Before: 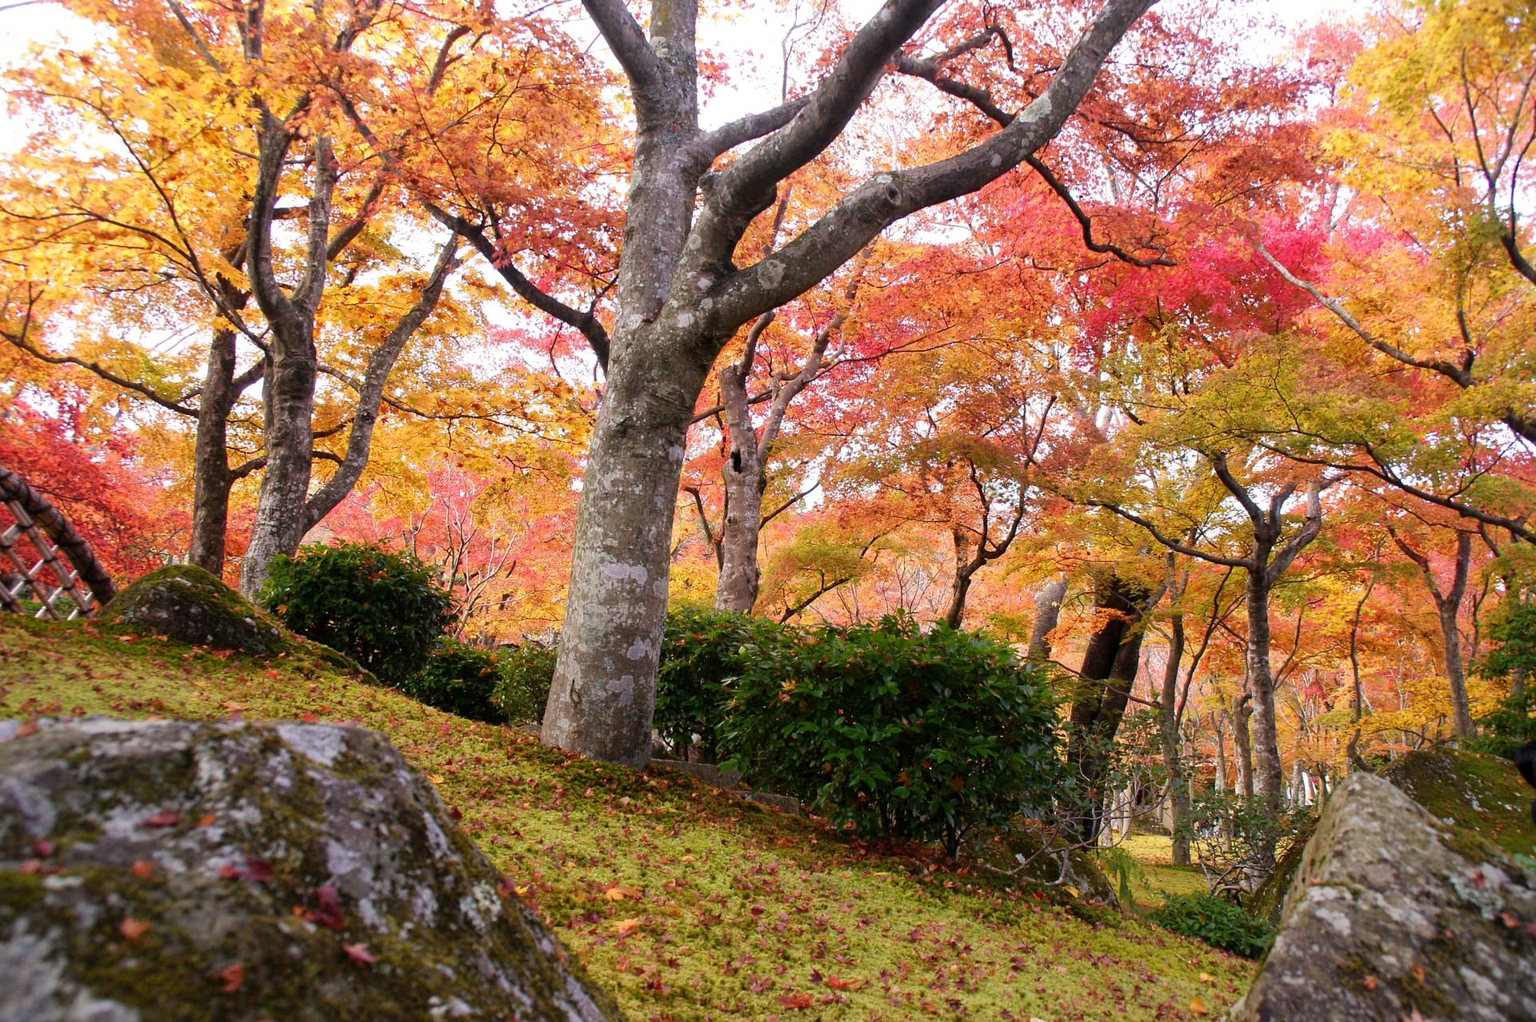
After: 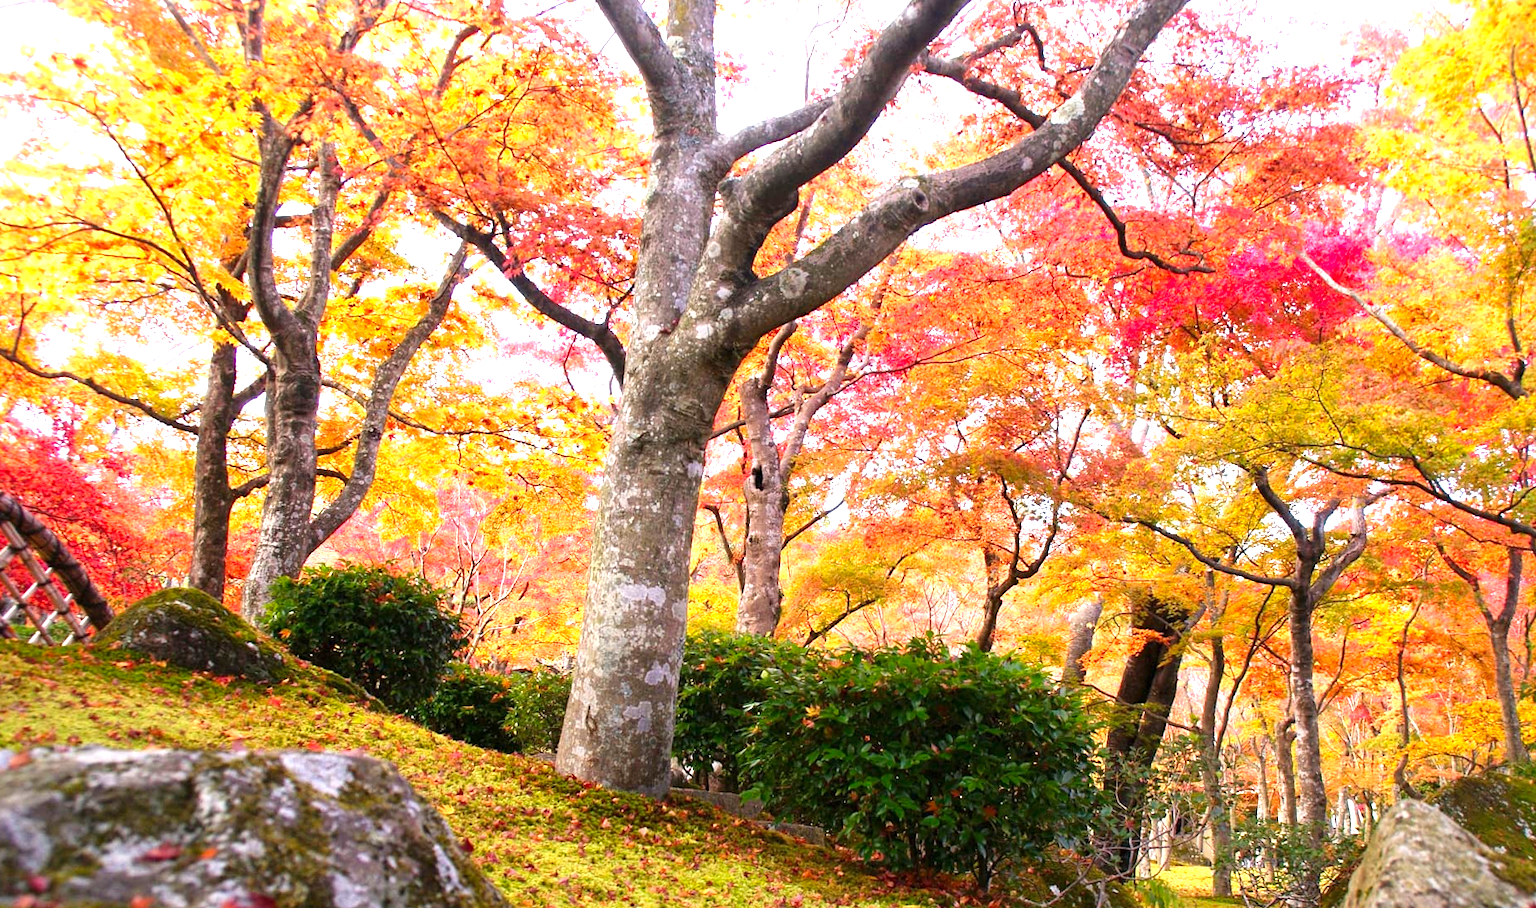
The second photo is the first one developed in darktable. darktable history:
exposure: black level correction 0, exposure 1 EV, compensate exposure bias true, compensate highlight preservation false
crop and rotate: angle 0.2°, left 0.275%, right 3.127%, bottom 14.18%
color contrast: green-magenta contrast 1.1, blue-yellow contrast 1.1, unbound 0
contrast brightness saturation: contrast 0.04, saturation 0.07
